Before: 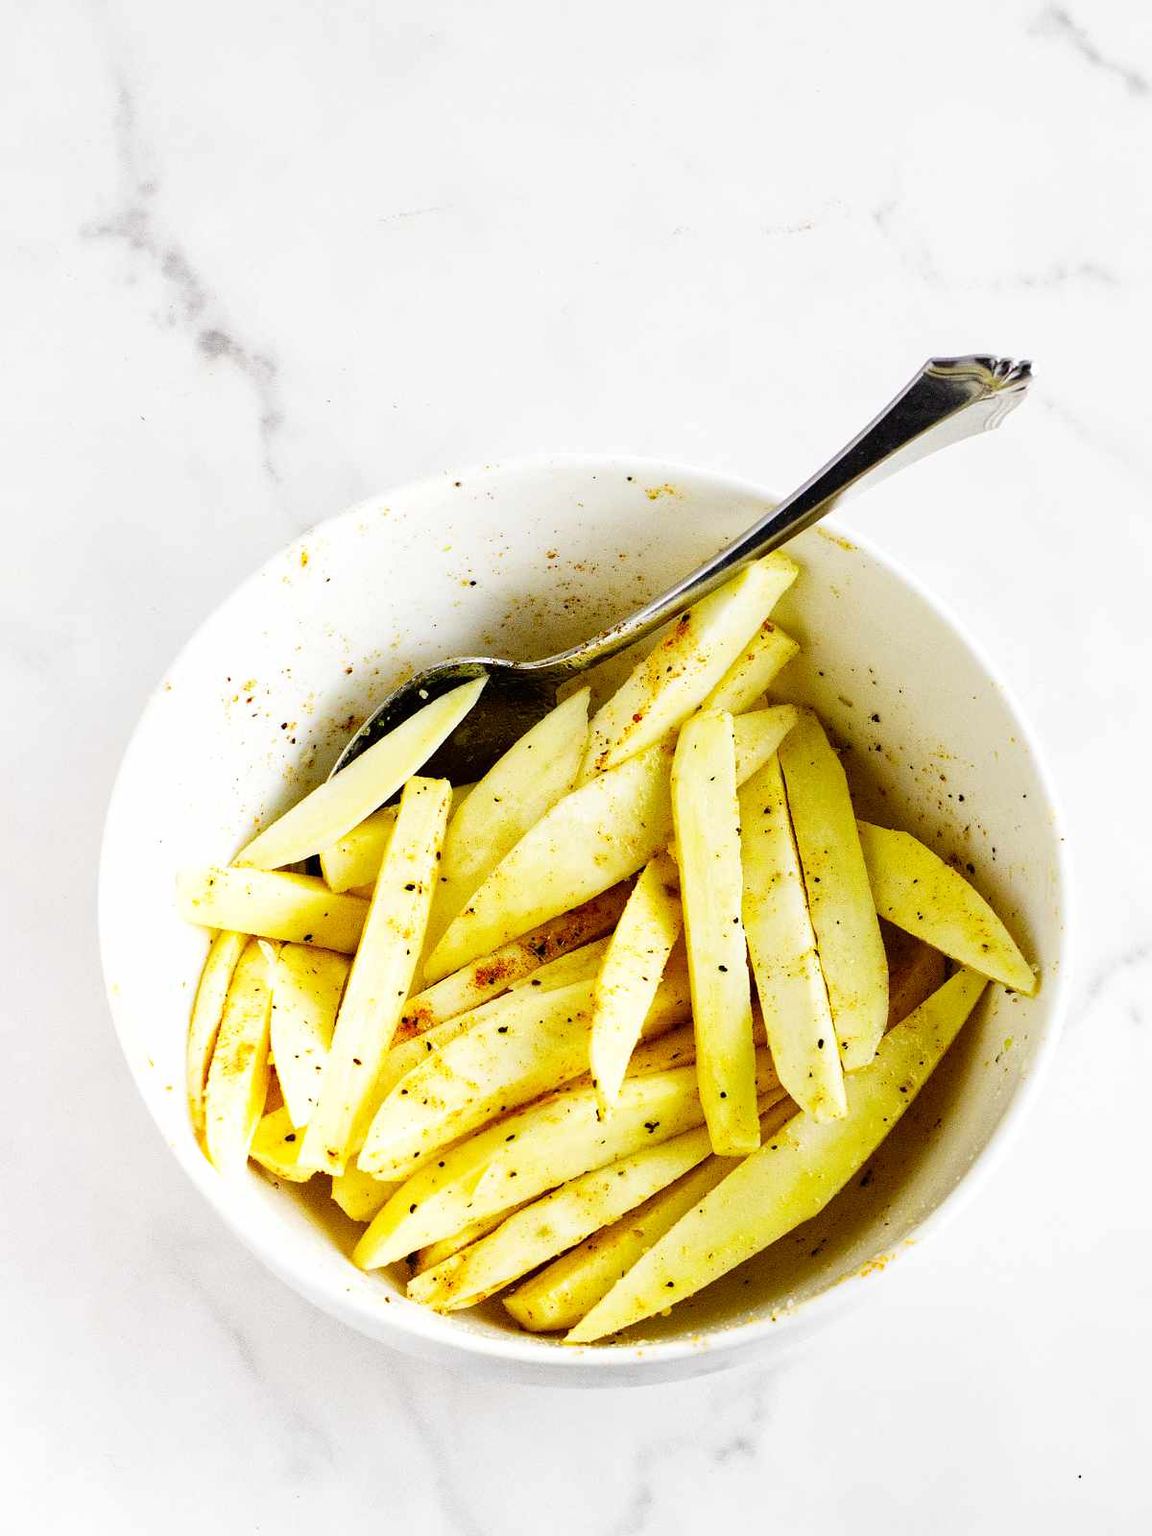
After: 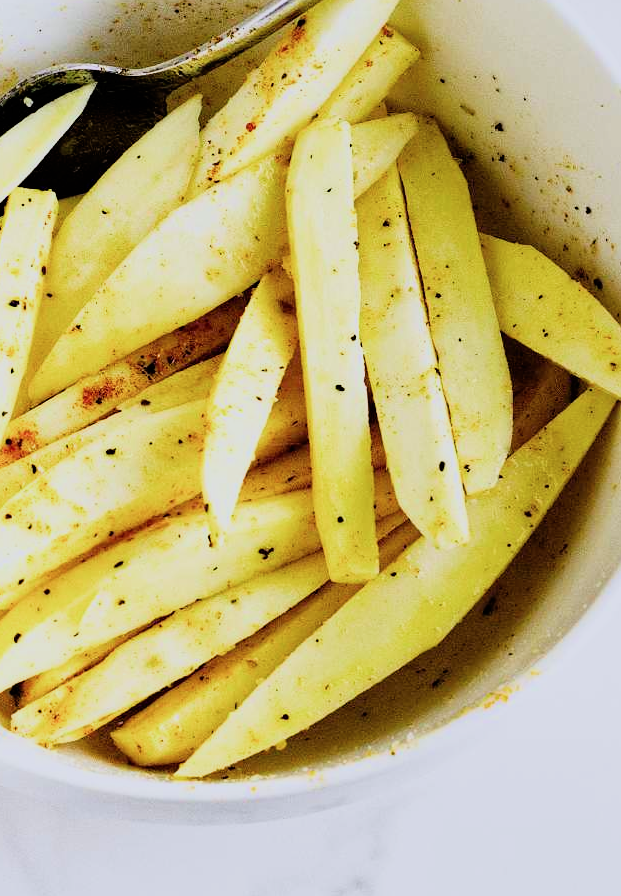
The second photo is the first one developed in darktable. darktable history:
filmic rgb: black relative exposure -7.75 EV, white relative exposure 4.4 EV, threshold 3 EV, hardness 3.76, latitude 50%, contrast 1.1, color science v5 (2021), contrast in shadows safe, contrast in highlights safe, enable highlight reconstruction true
crop: left 34.479%, top 38.822%, right 13.718%, bottom 5.172%
color calibration: illuminant as shot in camera, x 0.358, y 0.373, temperature 4628.91 K
